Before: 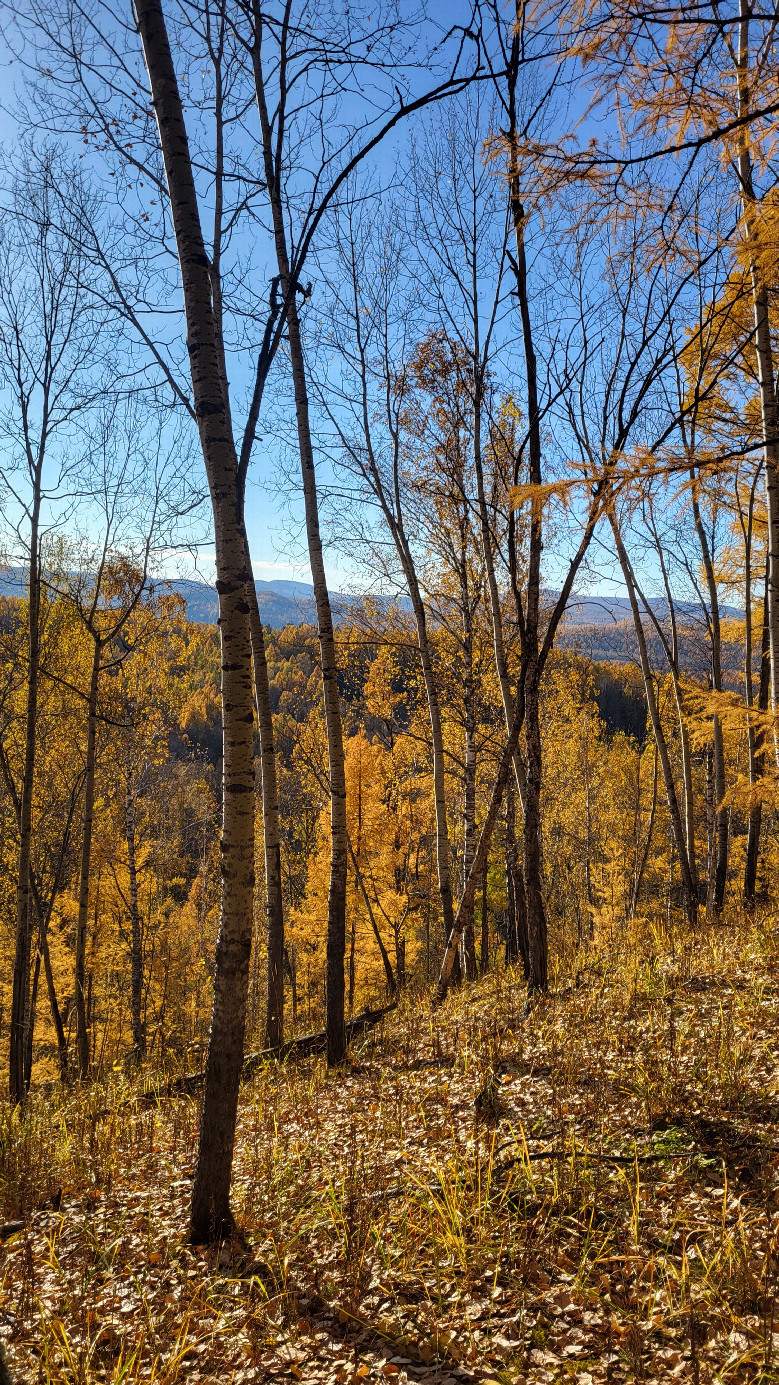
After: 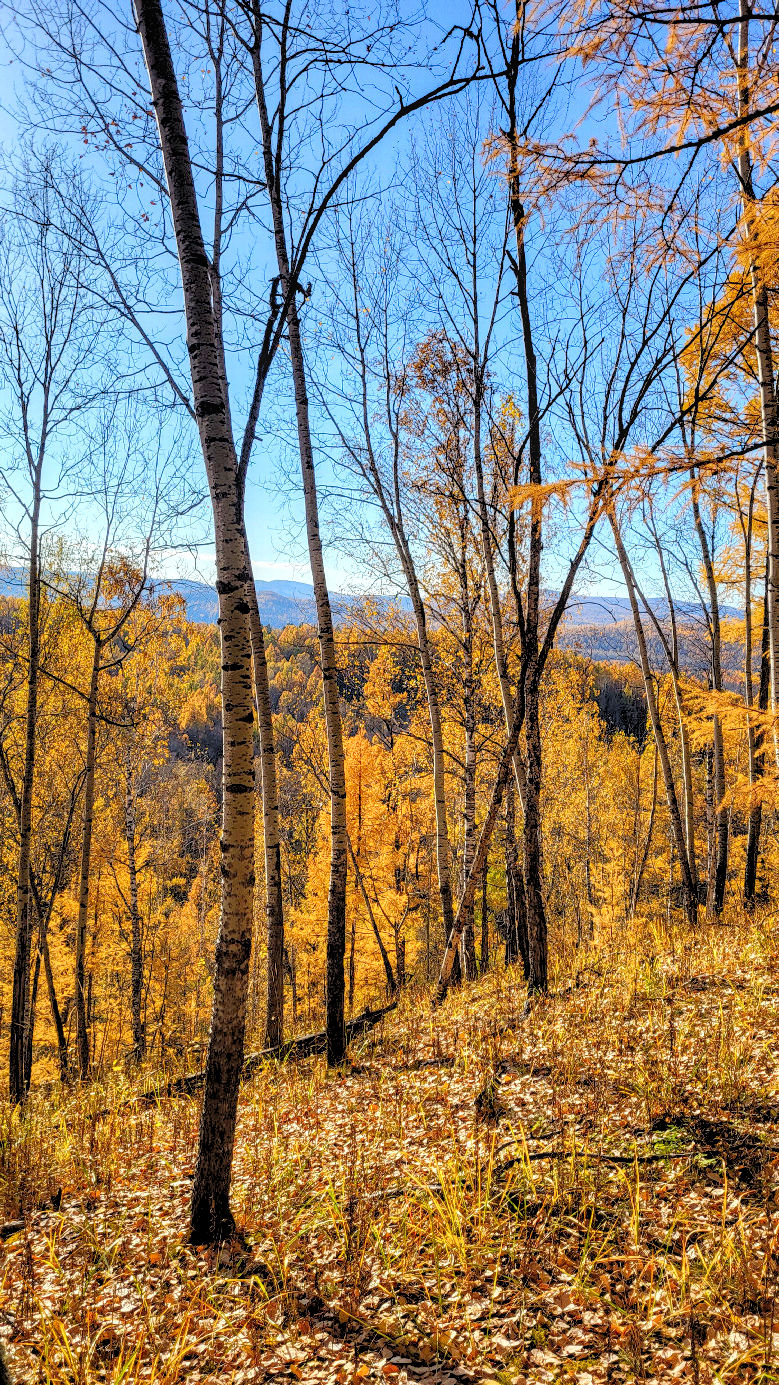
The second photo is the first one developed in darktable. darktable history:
levels: white 99.92%, levels [0.072, 0.414, 0.976]
local contrast: on, module defaults
